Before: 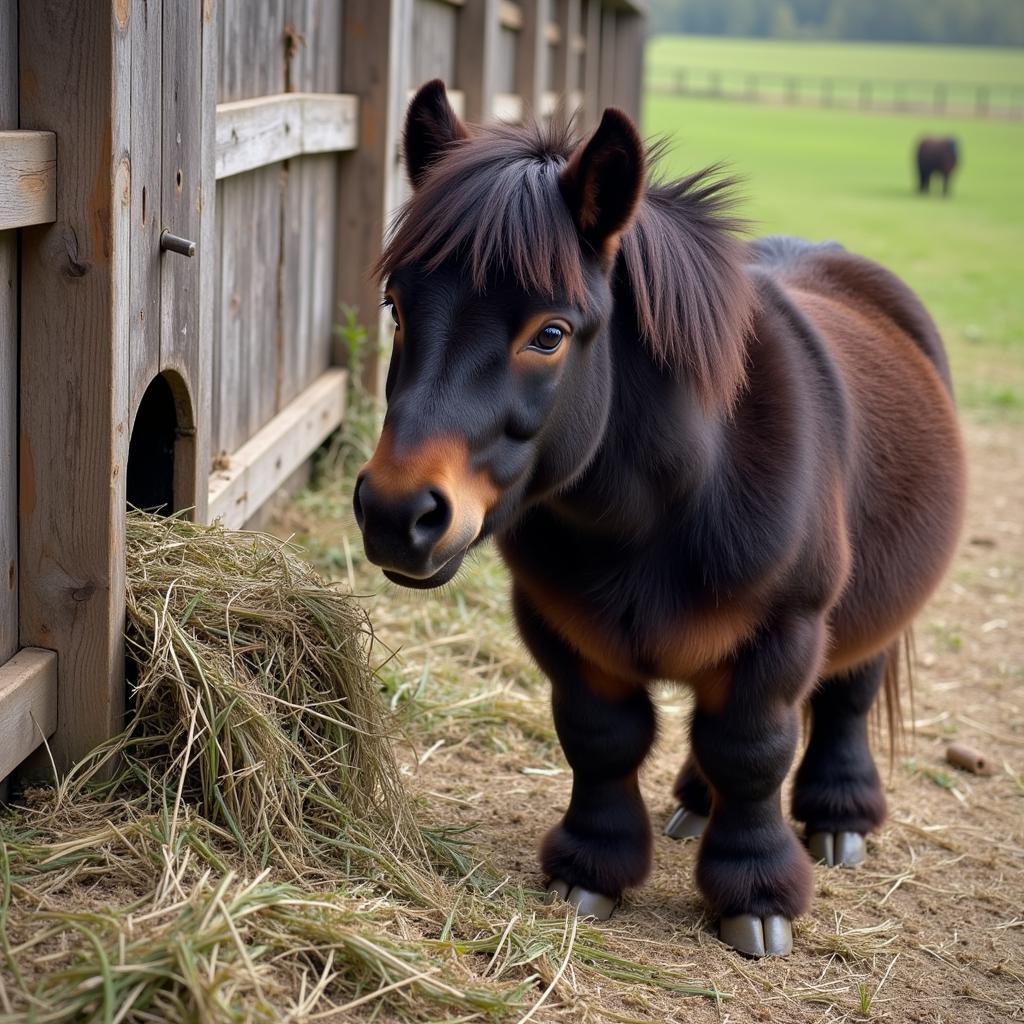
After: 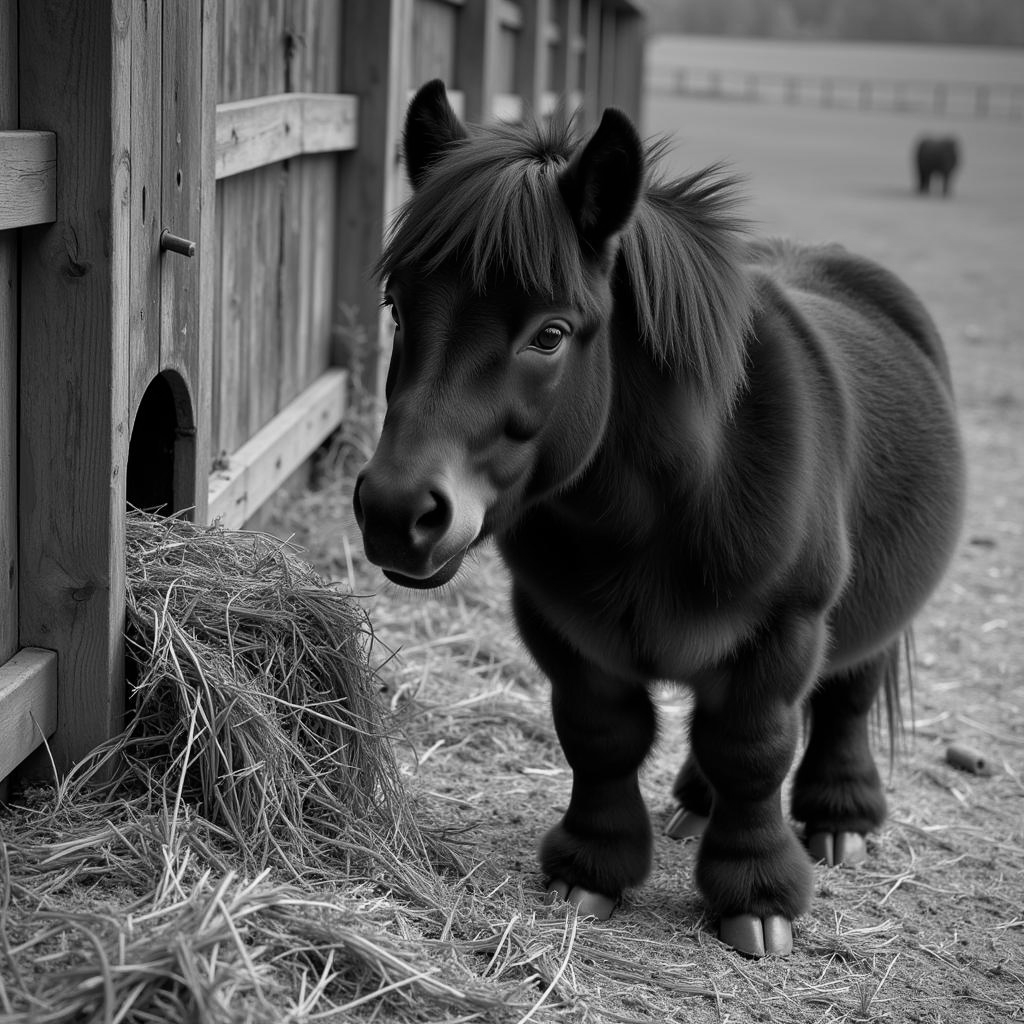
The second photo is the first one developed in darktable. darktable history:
contrast brightness saturation: contrast 0.11, saturation -0.17
color calibration: output gray [0.267, 0.423, 0.261, 0], illuminant same as pipeline (D50), adaptation none (bypass)
graduated density: on, module defaults
